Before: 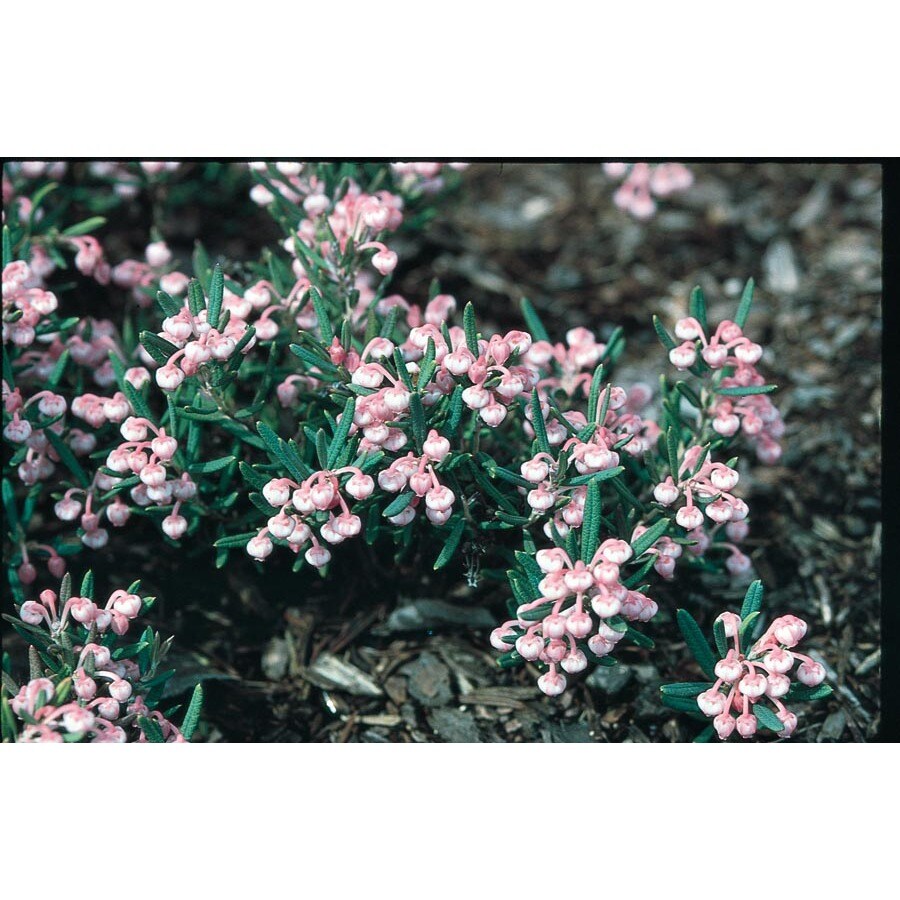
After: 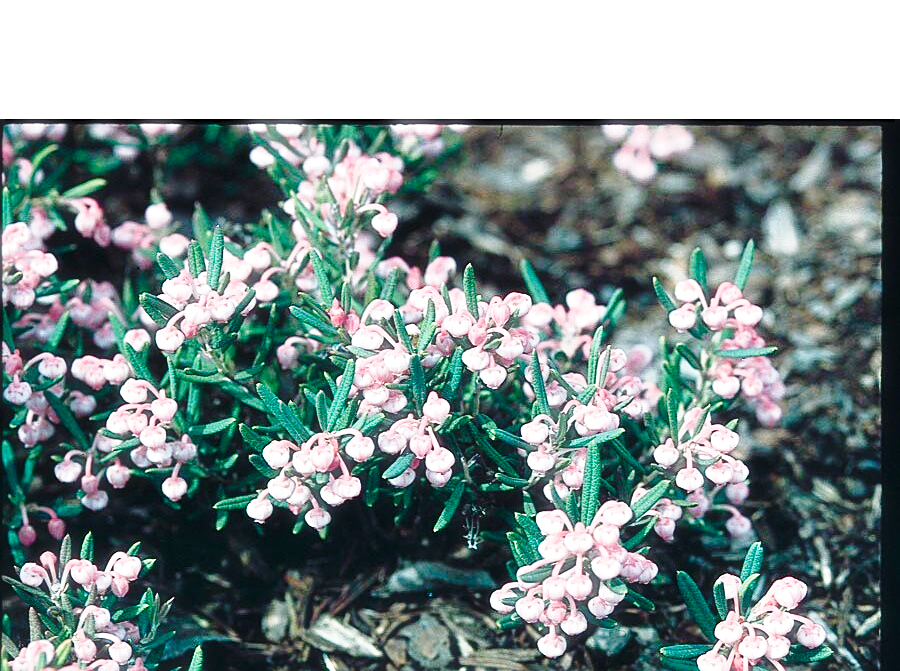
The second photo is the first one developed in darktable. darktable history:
exposure: exposure 0.125 EV, compensate highlight preservation false
sharpen: on, module defaults
crop: top 4.27%, bottom 21.158%
color balance rgb: shadows lift › chroma 3.177%, shadows lift › hue 279.11°, perceptual saturation grading › global saturation 45.263%, perceptual saturation grading › highlights -50.219%, perceptual saturation grading › shadows 30.333%
base curve: curves: ch0 [(0, 0) (0.028, 0.03) (0.121, 0.232) (0.46, 0.748) (0.859, 0.968) (1, 1)], preserve colors none
haze removal: strength -0.107, compatibility mode true, adaptive false
